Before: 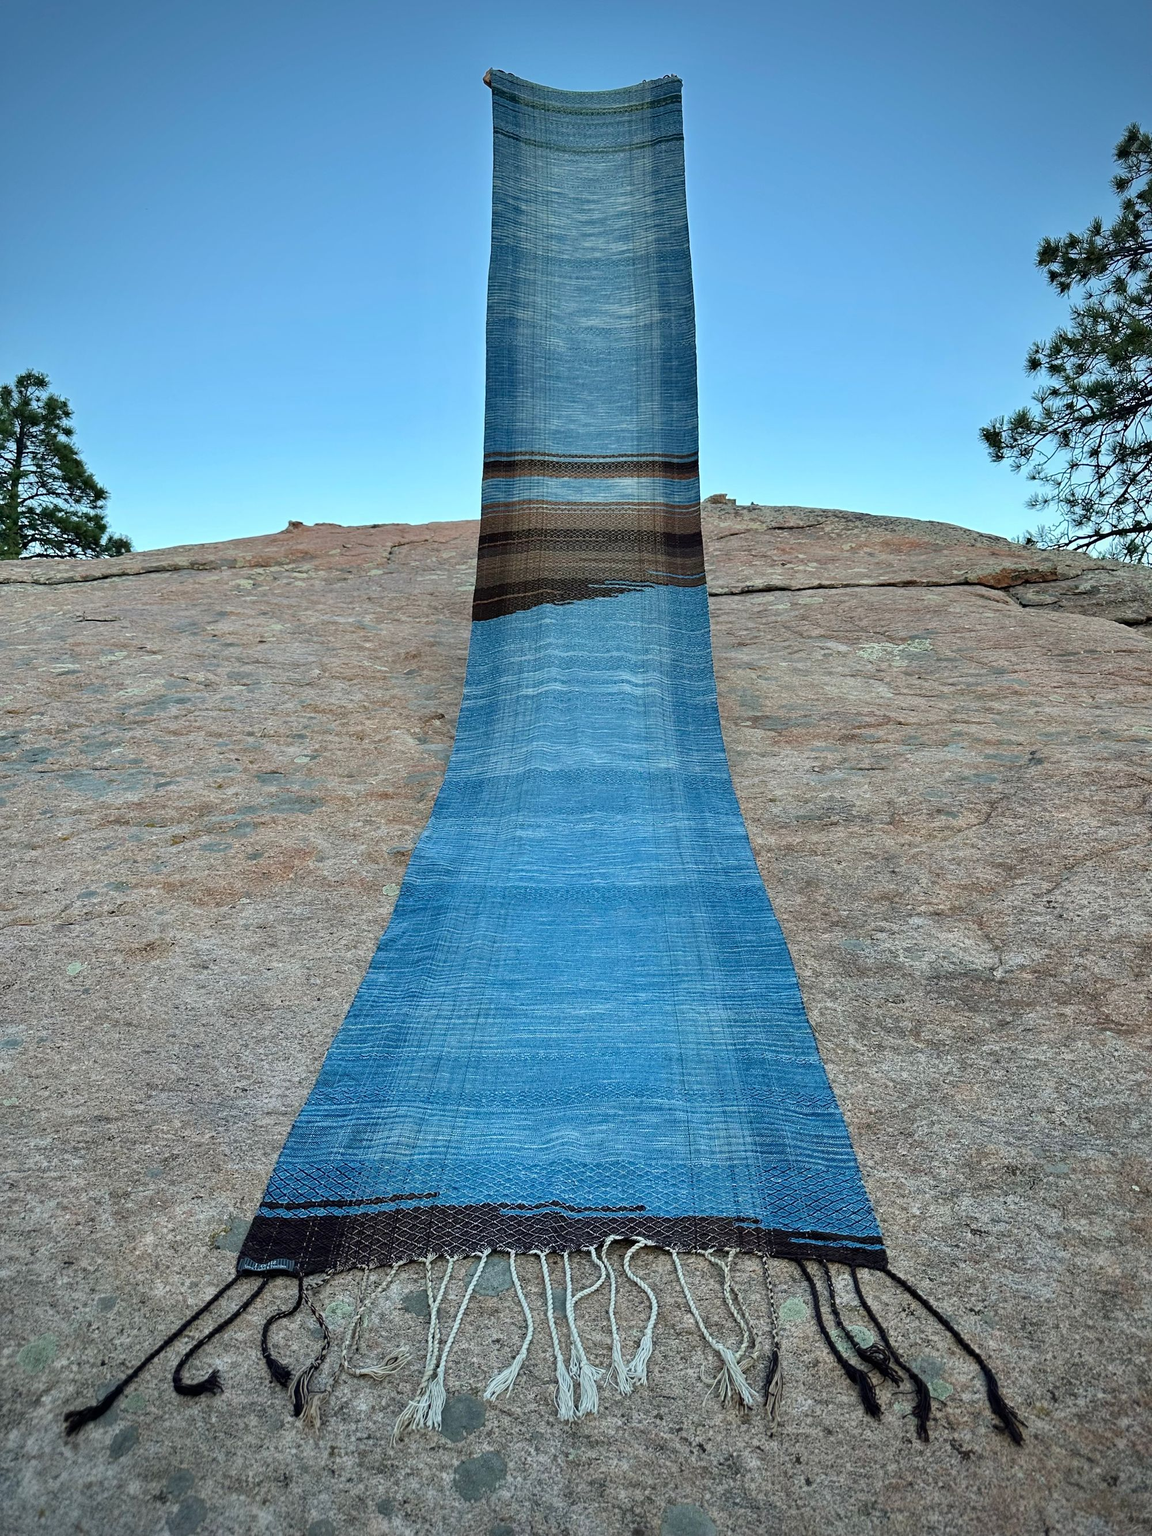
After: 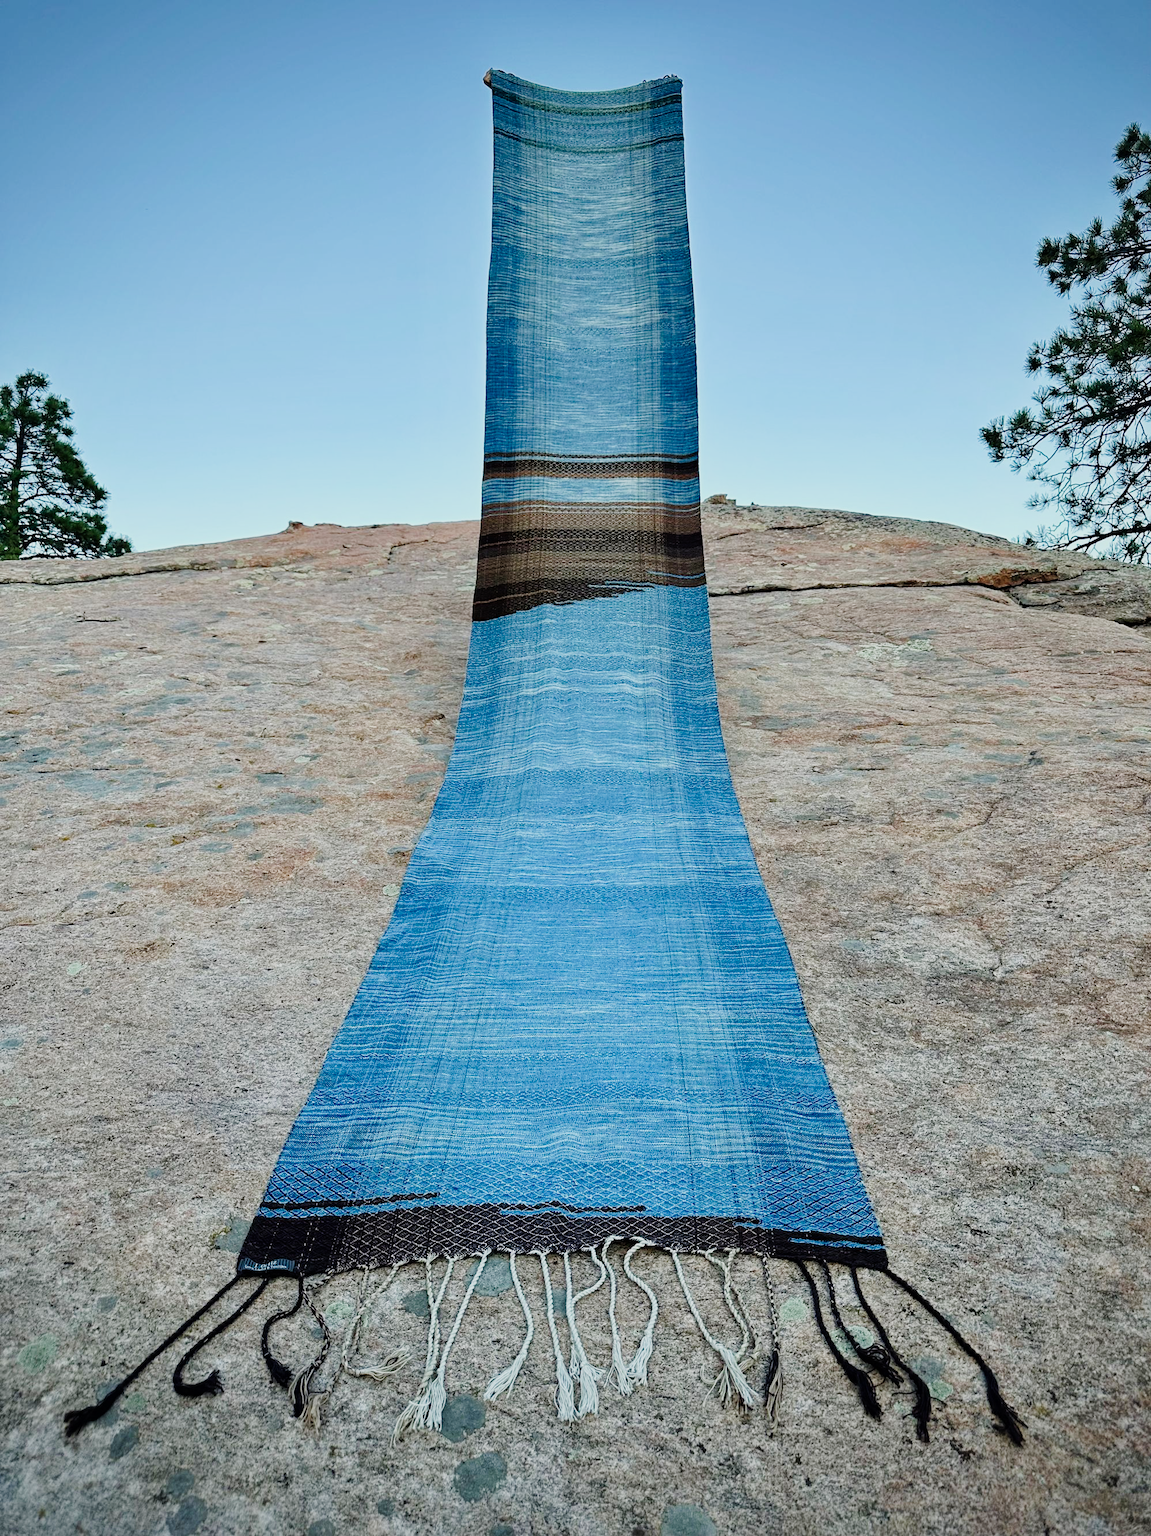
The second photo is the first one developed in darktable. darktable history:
tone curve: curves: ch0 [(0, 0) (0.128, 0.068) (0.292, 0.274) (0.453, 0.507) (0.653, 0.717) (0.785, 0.817) (0.995, 0.917)]; ch1 [(0, 0) (0.384, 0.365) (0.463, 0.447) (0.486, 0.474) (0.503, 0.497) (0.52, 0.525) (0.559, 0.591) (0.583, 0.623) (0.672, 0.699) (0.766, 0.773) (1, 1)]; ch2 [(0, 0) (0.374, 0.344) (0.446, 0.443) (0.501, 0.5) (0.527, 0.549) (0.565, 0.582) (0.624, 0.632) (1, 1)], preserve colors none
